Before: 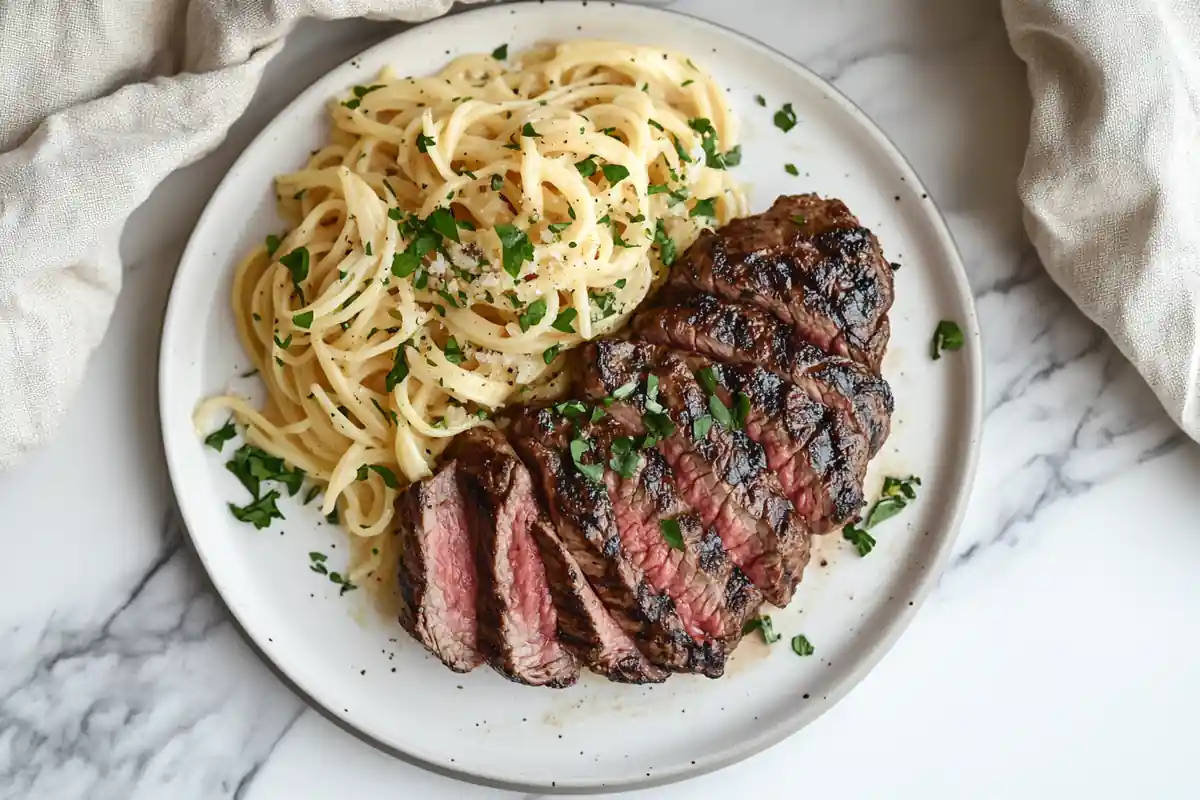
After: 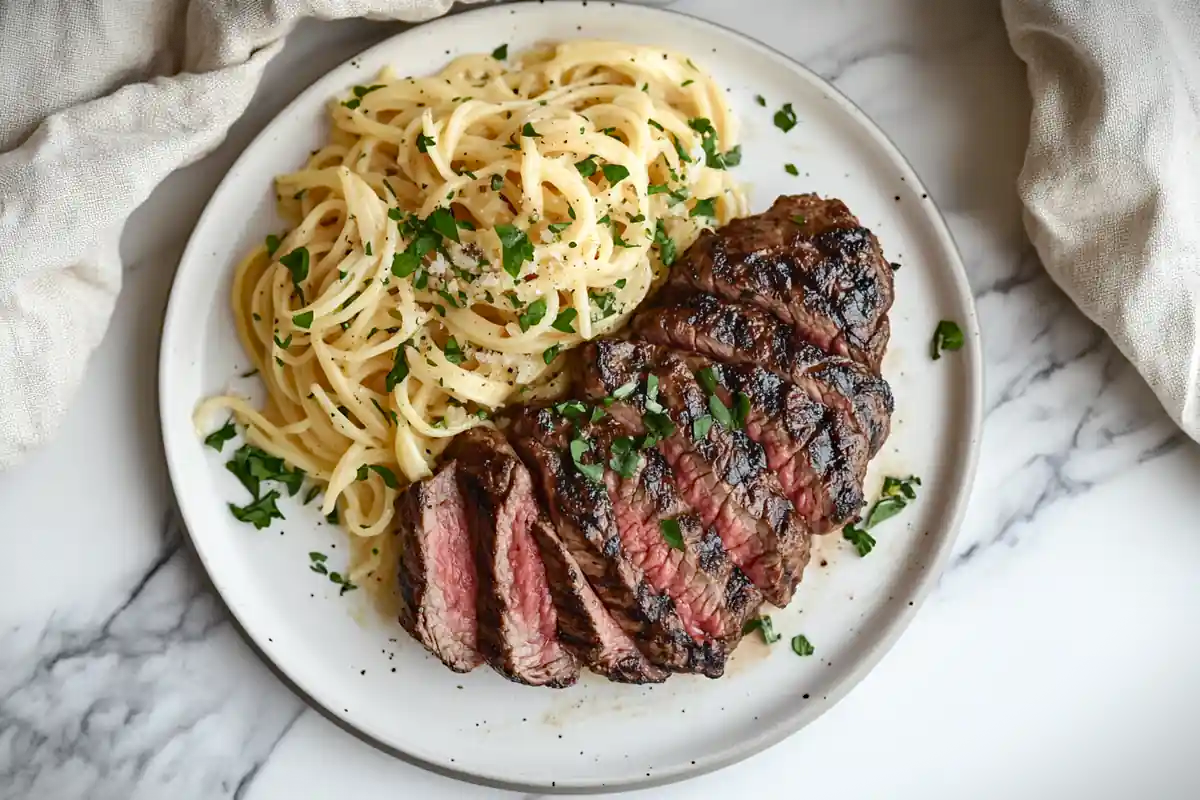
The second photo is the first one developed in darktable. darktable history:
vignetting: fall-off start 99.5%, width/height ratio 1.307, dithering 8-bit output
haze removal: compatibility mode true, adaptive false
